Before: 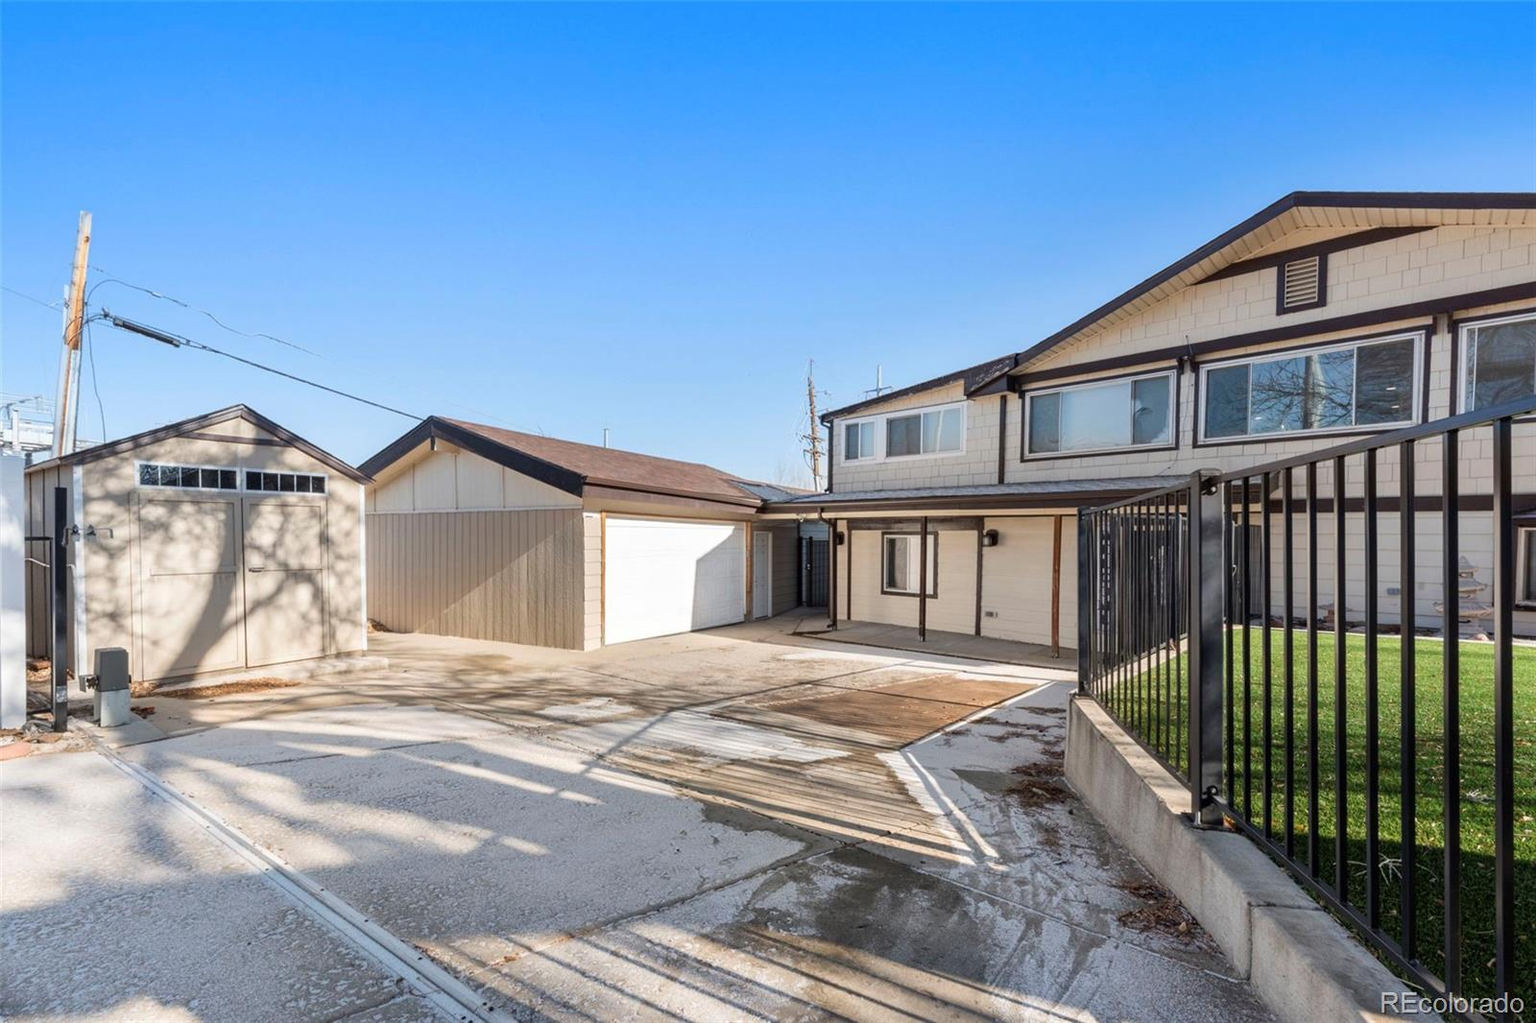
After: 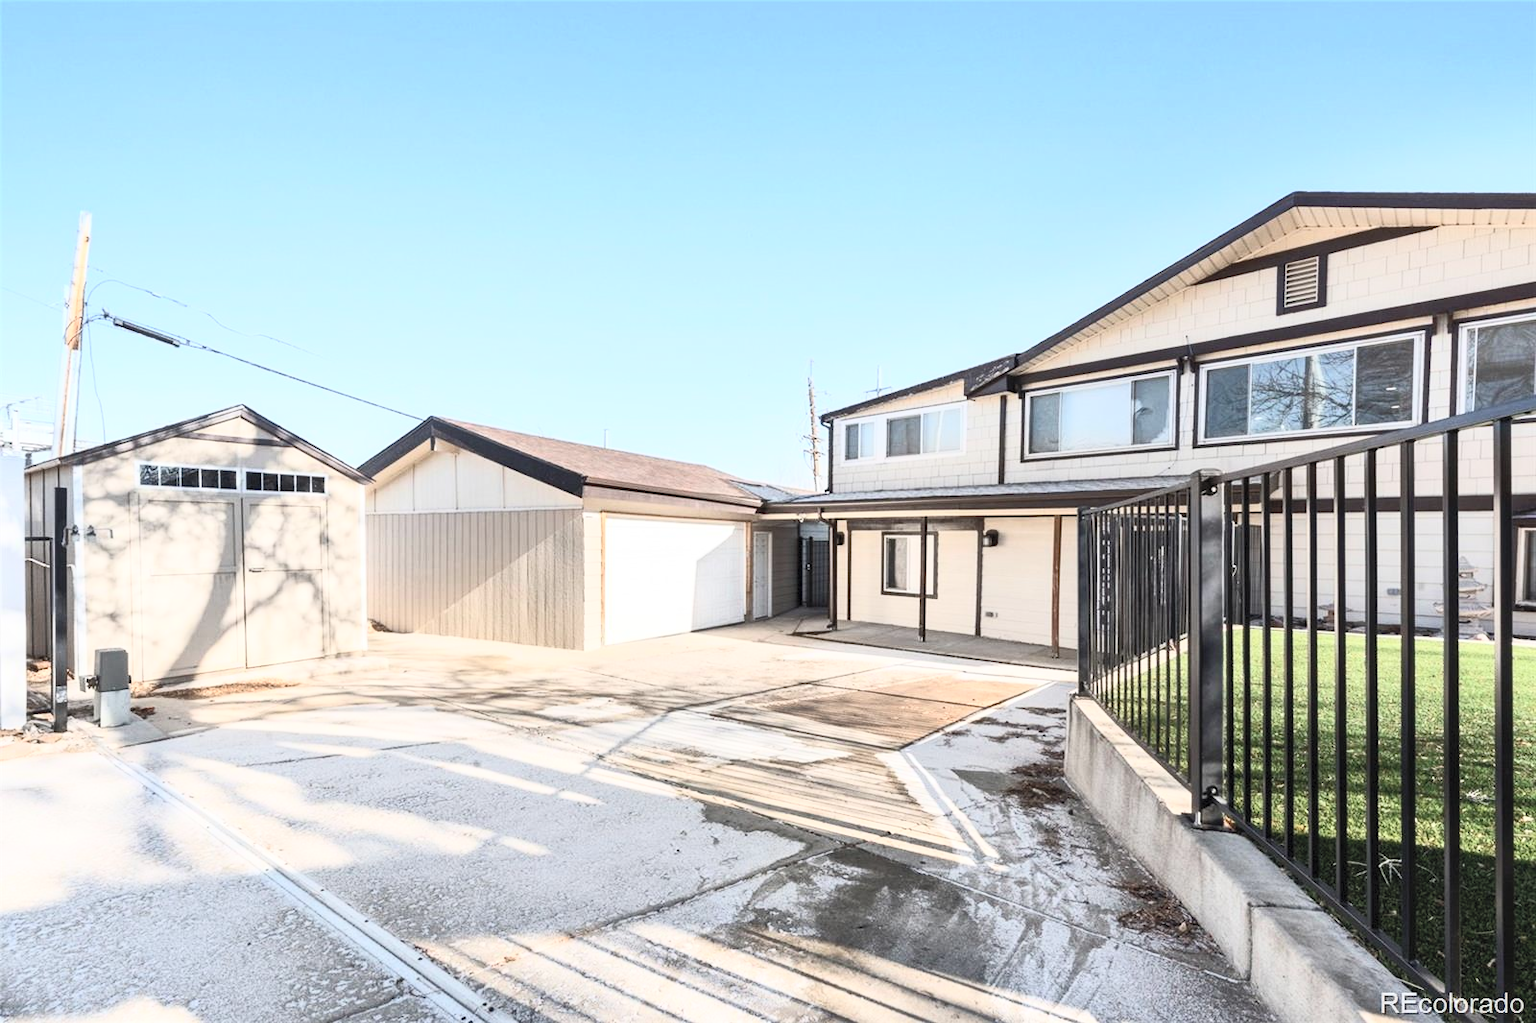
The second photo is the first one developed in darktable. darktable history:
contrast brightness saturation: contrast 0.425, brightness 0.546, saturation -0.199
